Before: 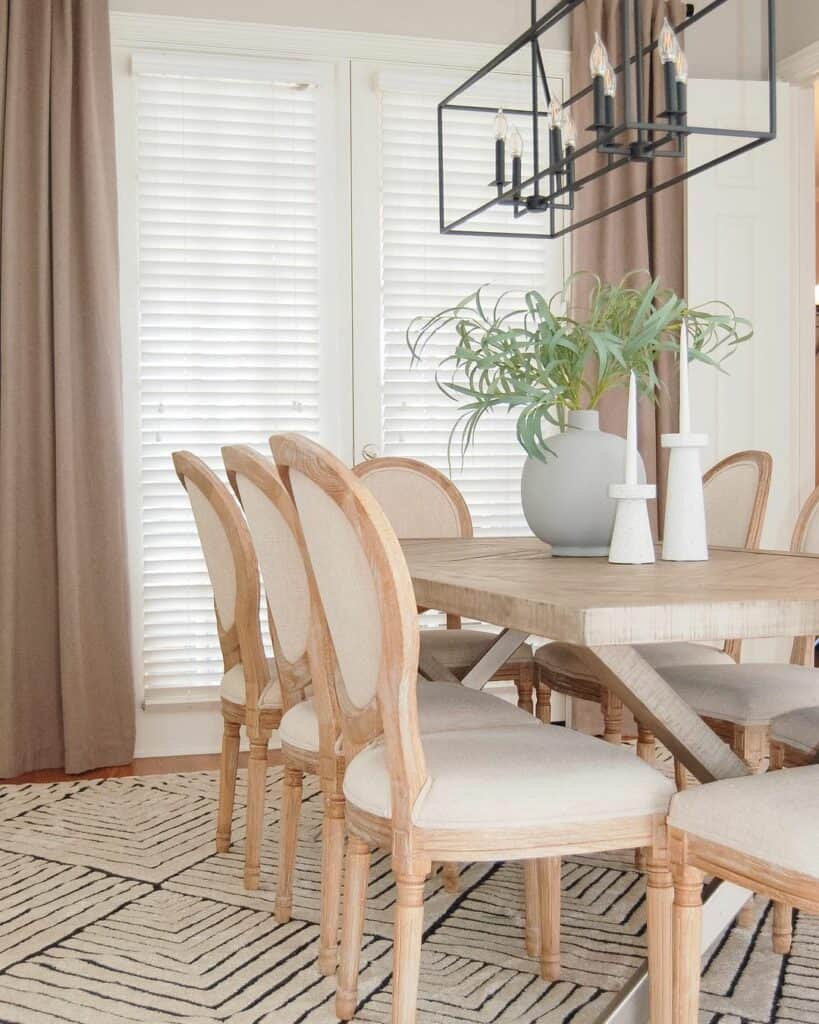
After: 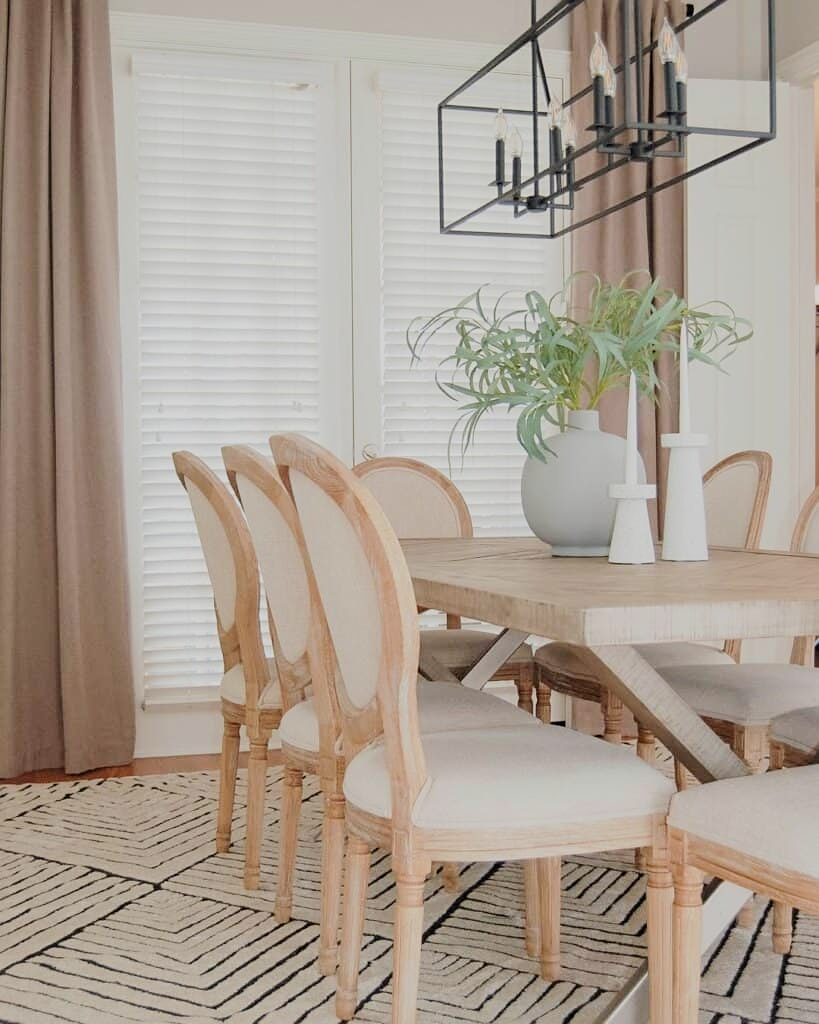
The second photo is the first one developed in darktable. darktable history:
sharpen: amount 0.206
filmic rgb: black relative exposure -7.65 EV, white relative exposure 4.56 EV, hardness 3.61
